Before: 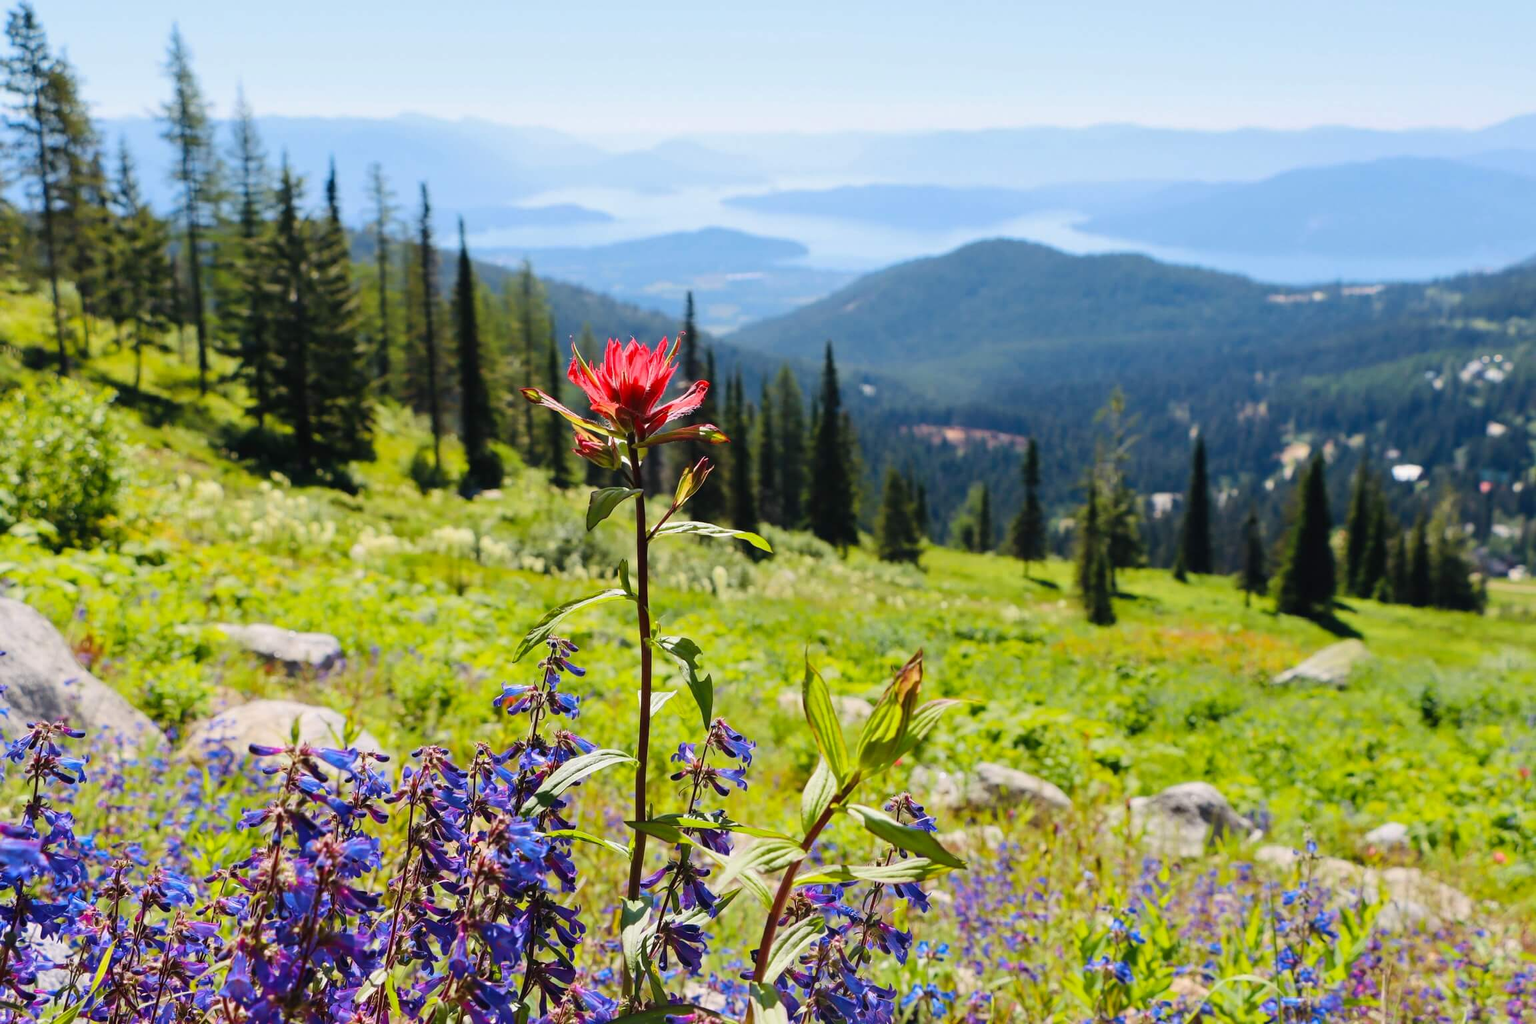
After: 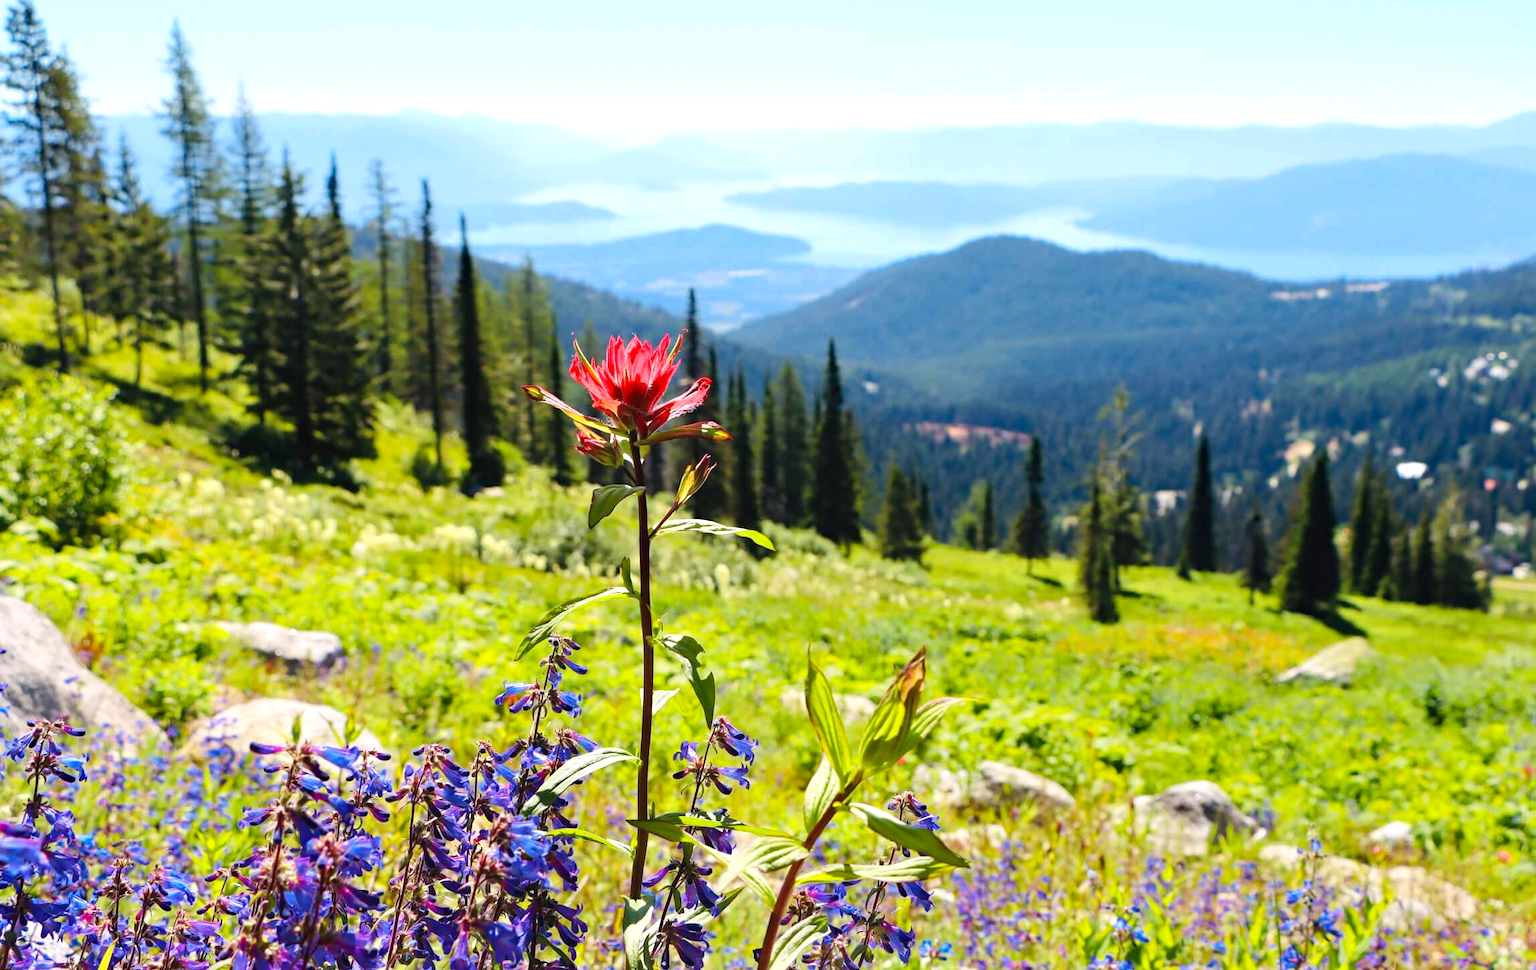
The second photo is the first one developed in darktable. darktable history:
haze removal: compatibility mode true, adaptive false
crop: top 0.402%, right 0.265%, bottom 5.009%
exposure: exposure 0.455 EV, compensate highlight preservation false
